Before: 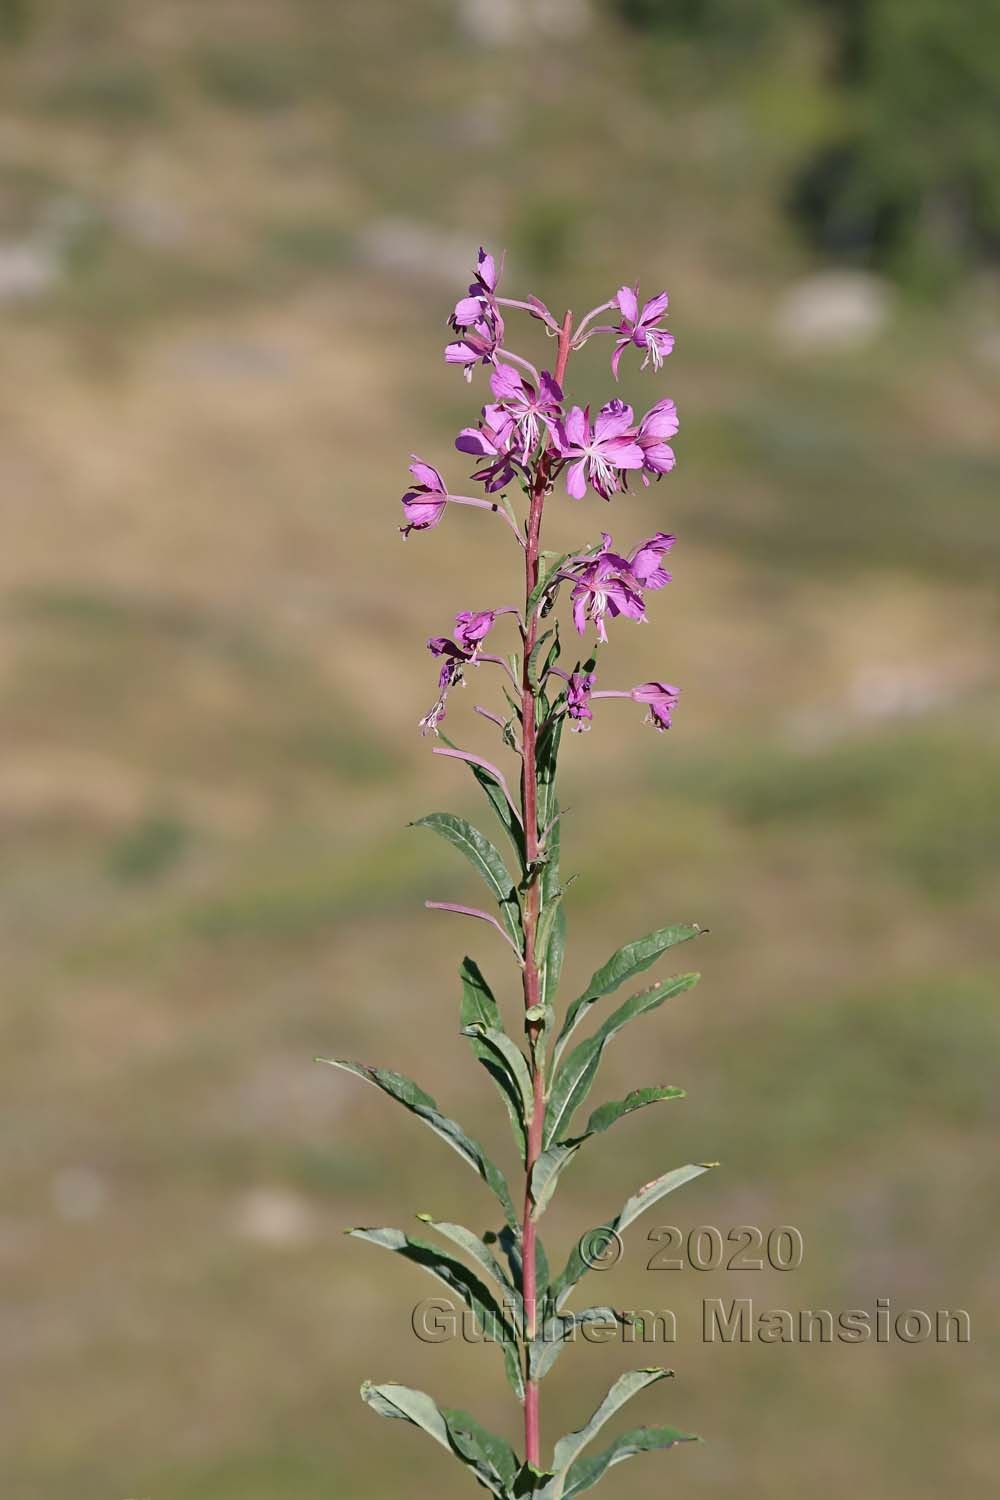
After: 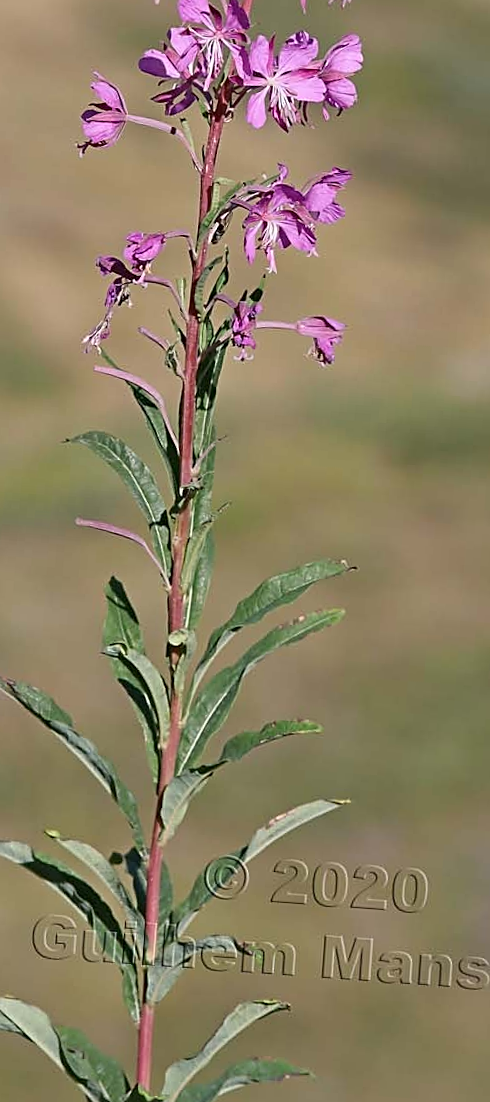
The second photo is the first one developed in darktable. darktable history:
rotate and perspective: rotation 4.1°, automatic cropping off
sharpen: on, module defaults
shadows and highlights: radius 125.46, shadows 30.51, highlights -30.51, low approximation 0.01, soften with gaussian
crop: left 35.432%, top 26.233%, right 20.145%, bottom 3.432%
